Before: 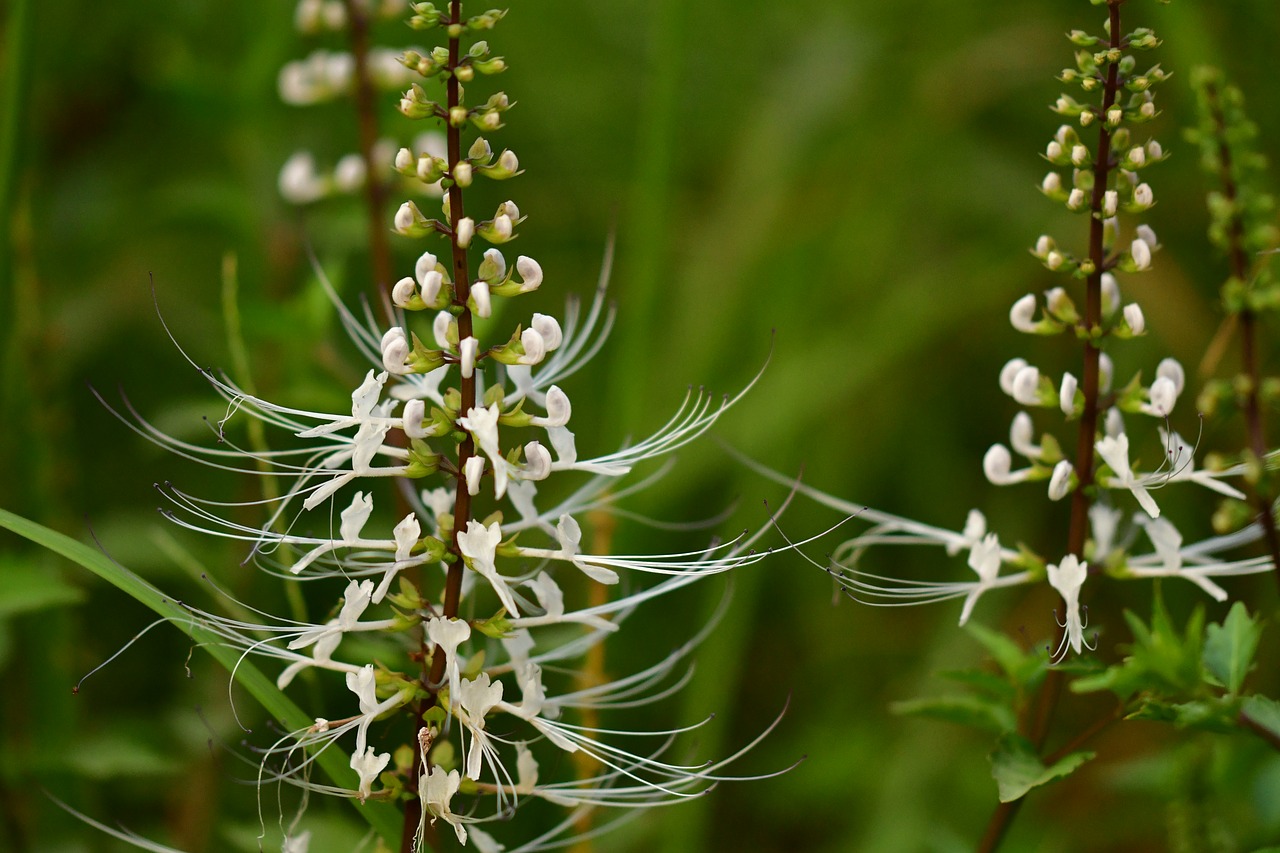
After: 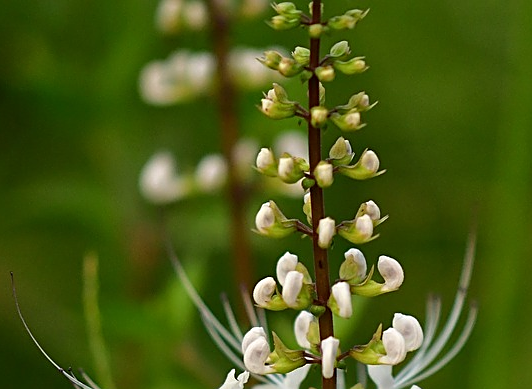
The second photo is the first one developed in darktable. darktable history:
crop and rotate: left 10.924%, top 0.085%, right 47.485%, bottom 54.301%
sharpen: on, module defaults
